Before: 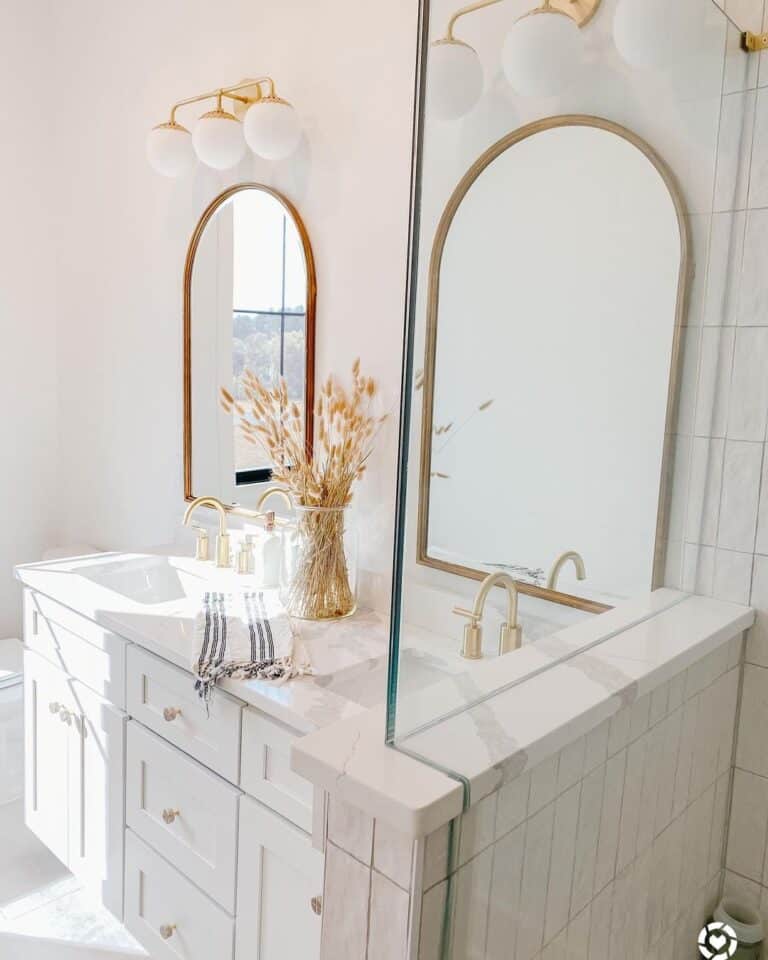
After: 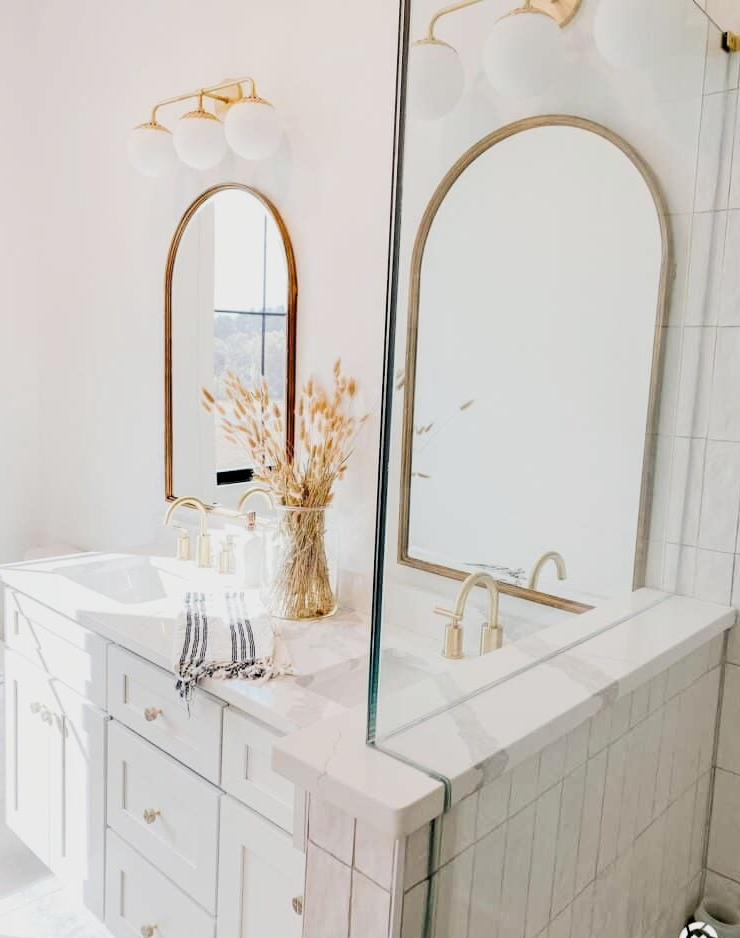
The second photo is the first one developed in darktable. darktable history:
filmic rgb: black relative exposure -5 EV, white relative exposure 3.5 EV, hardness 3.19, contrast 1.4, highlights saturation mix -50%
crop and rotate: left 2.536%, right 1.107%, bottom 2.246%
